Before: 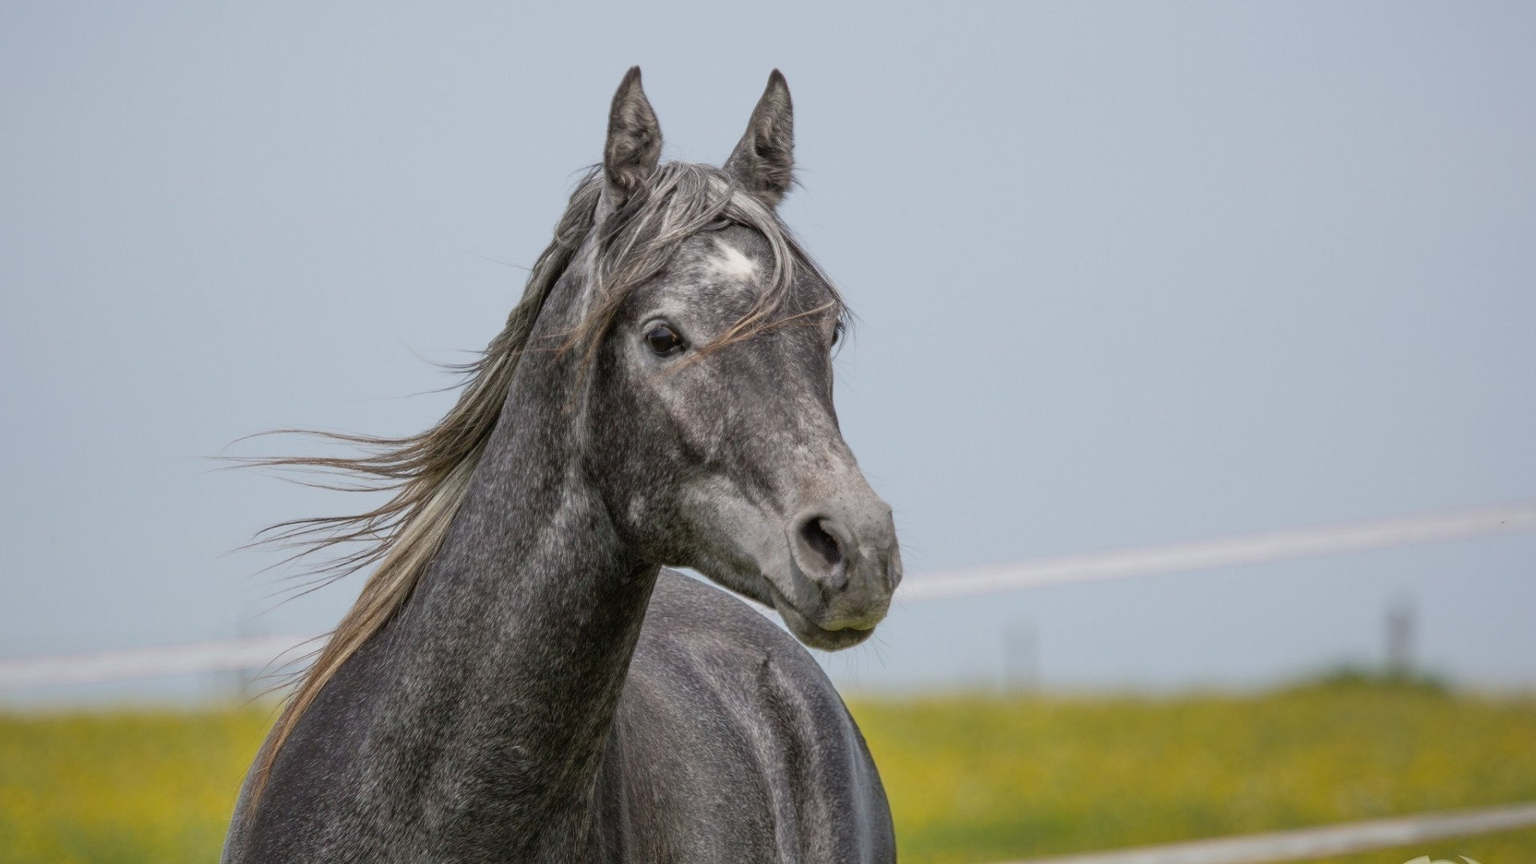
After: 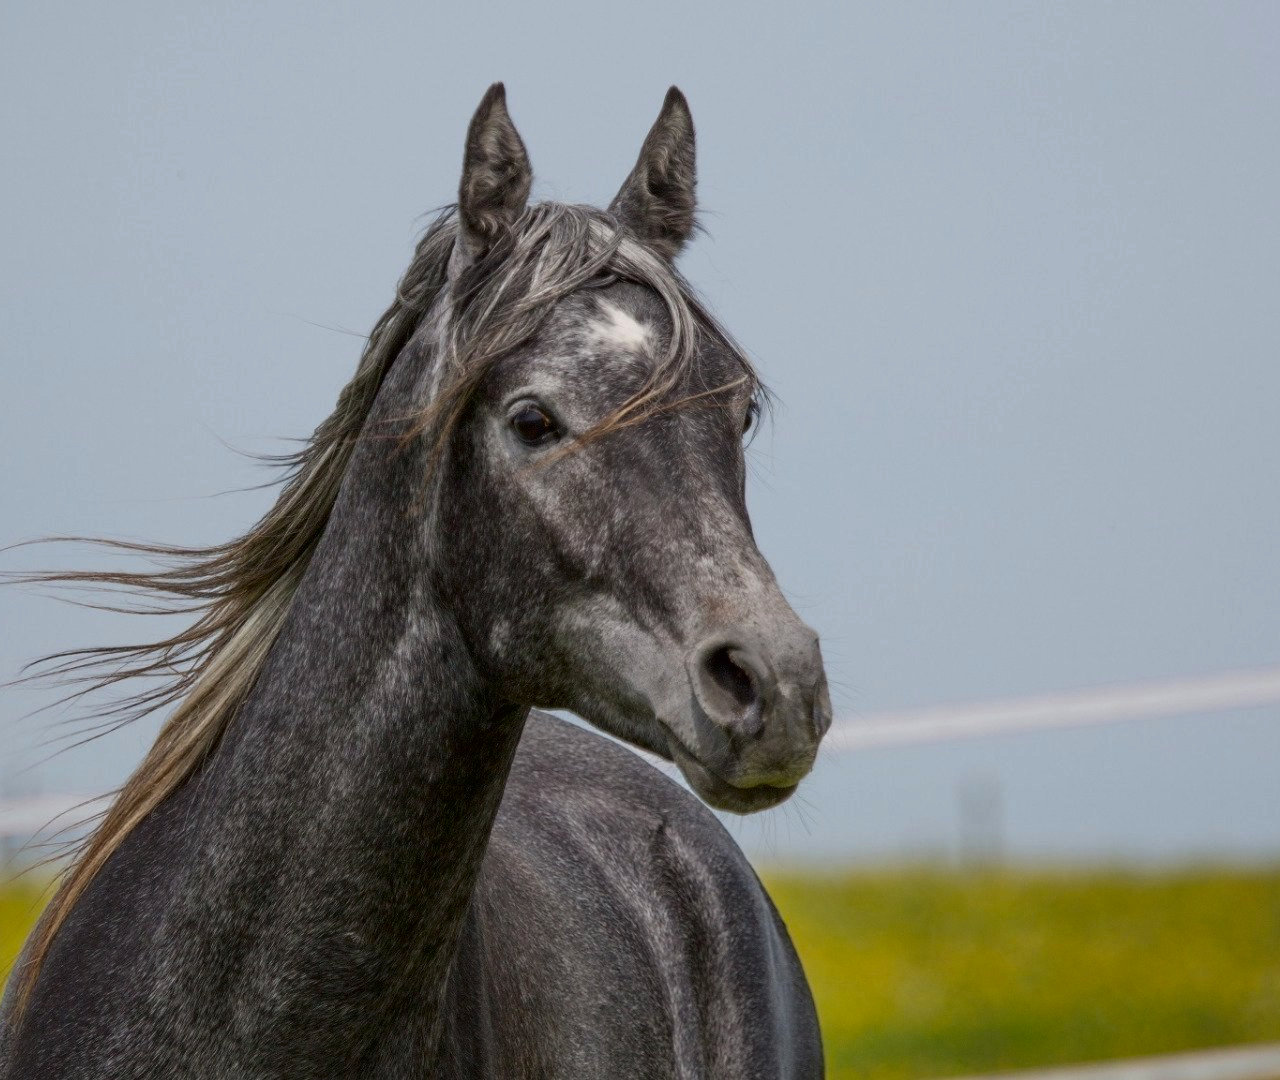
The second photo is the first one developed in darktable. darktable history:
crop and rotate: left 15.446%, right 17.836%
contrast brightness saturation: contrast 0.07, brightness -0.14, saturation 0.11
